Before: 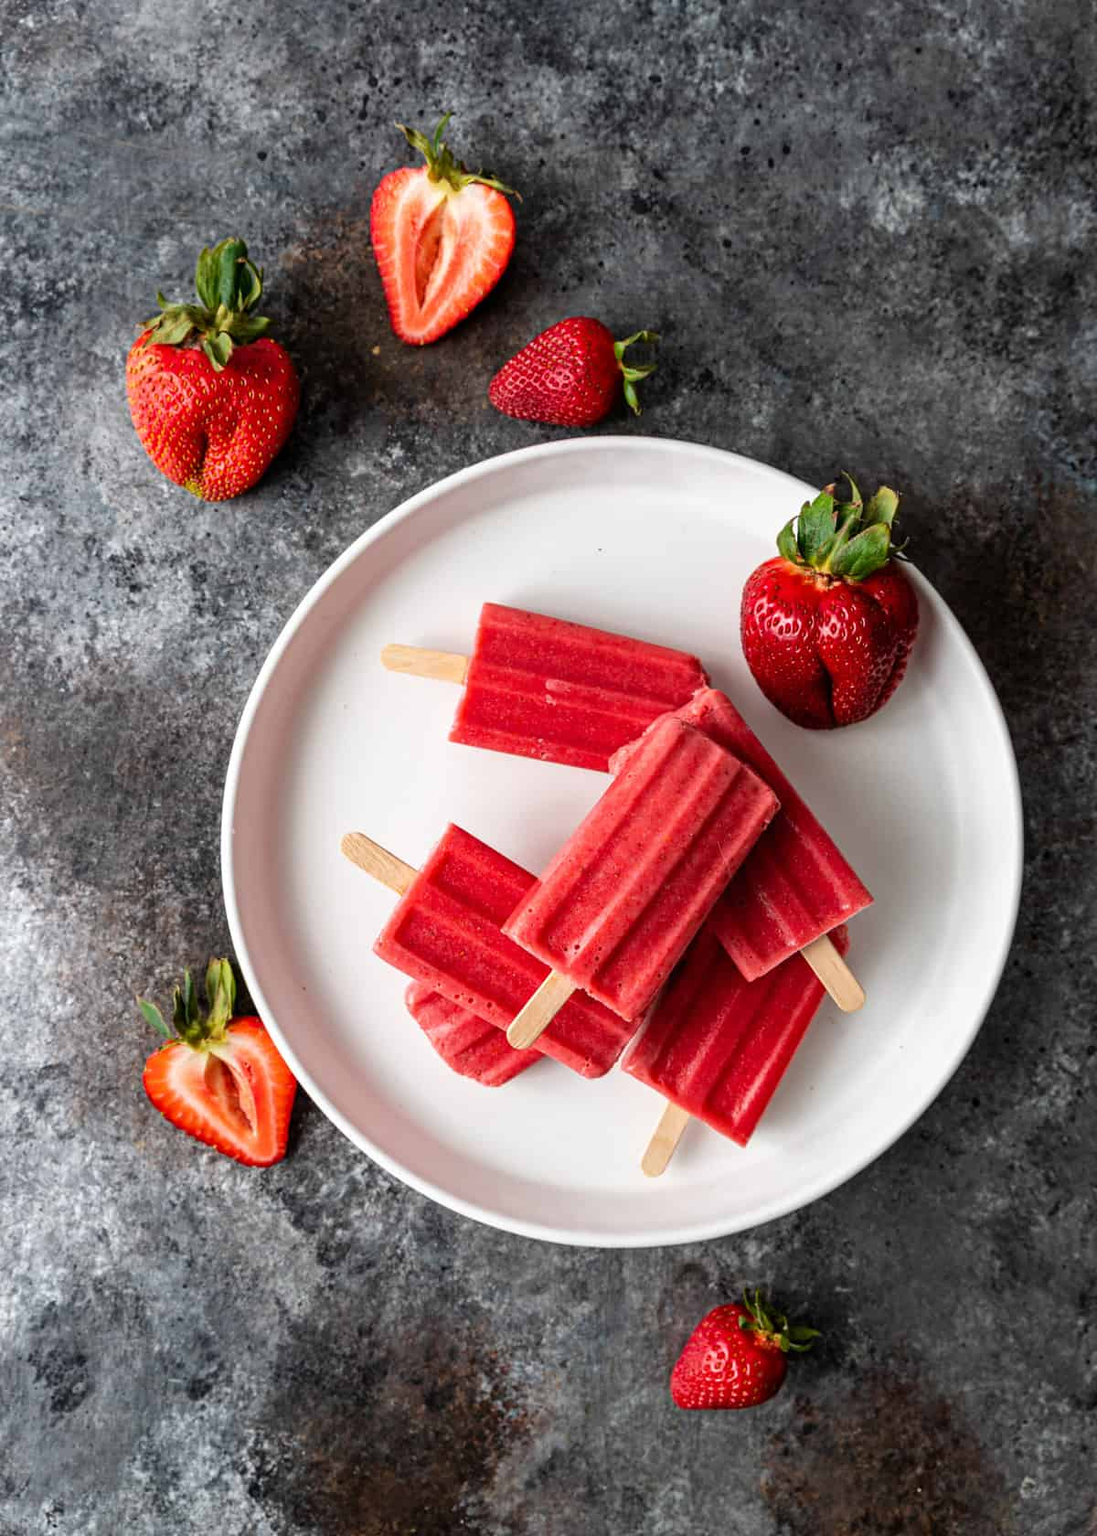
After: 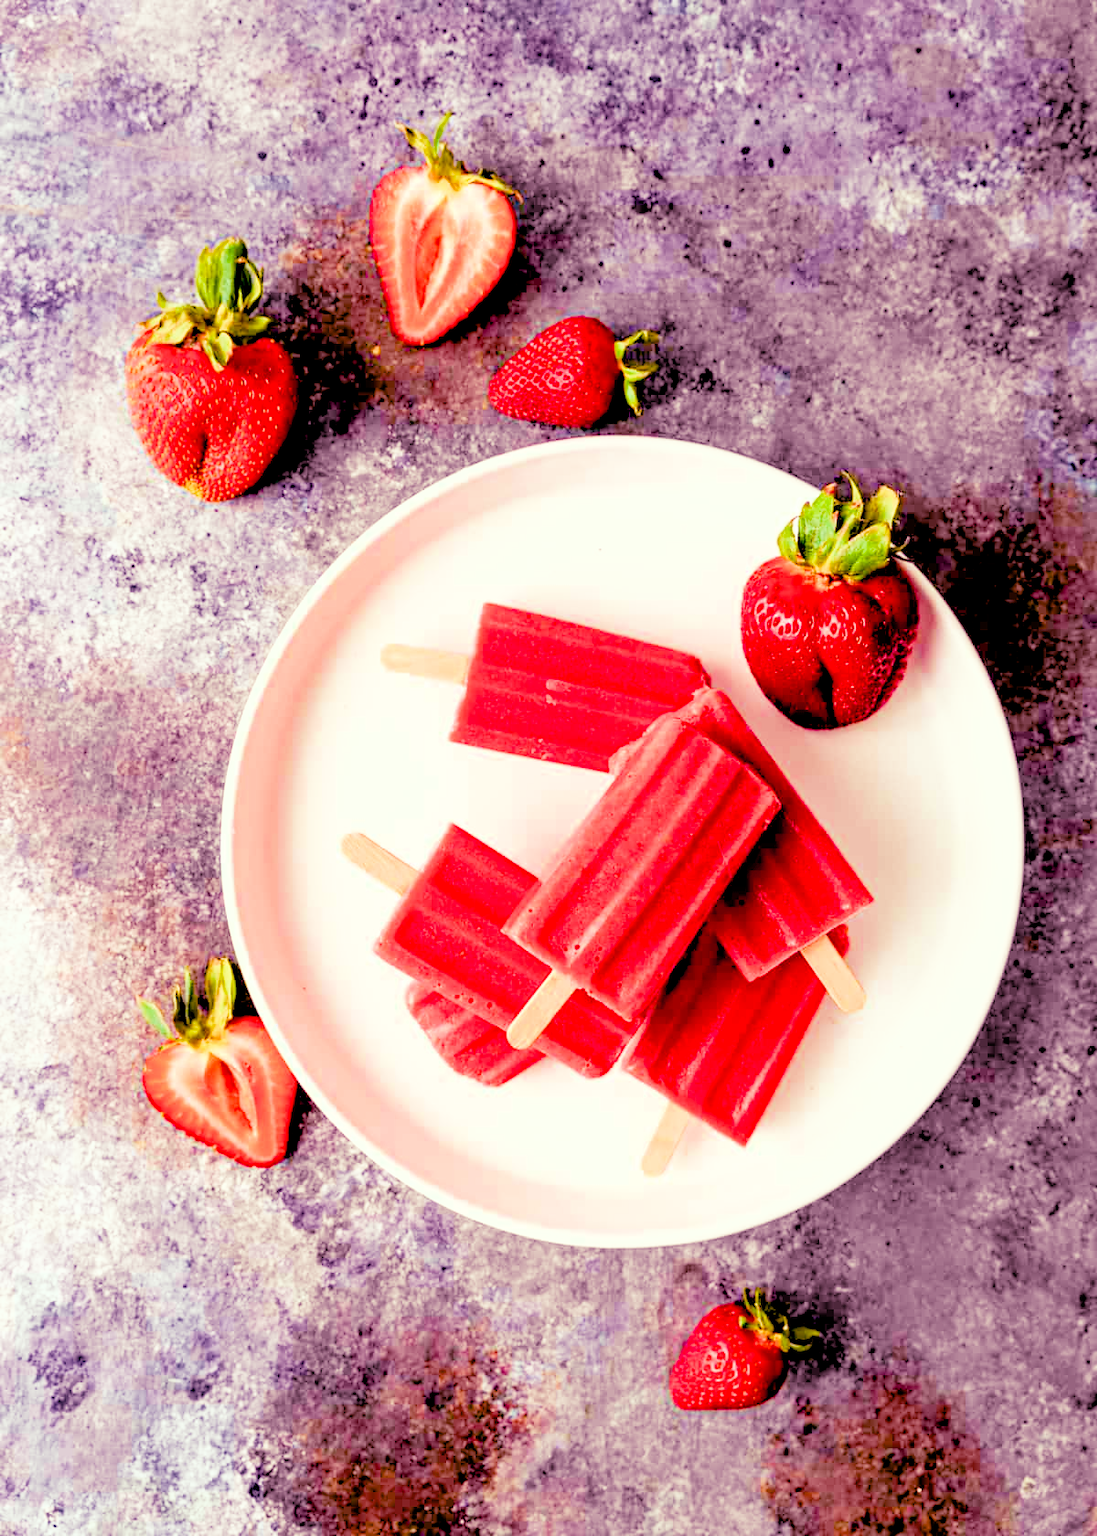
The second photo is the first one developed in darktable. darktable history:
exposure: exposure 0.507 EV, compensate highlight preservation false
filmic rgb: middle gray luminance 3.44%, black relative exposure -5.92 EV, white relative exposure 6.33 EV, threshold 6 EV, dynamic range scaling 22.4%, target black luminance 0%, hardness 2.33, latitude 45.85%, contrast 0.78, highlights saturation mix 100%, shadows ↔ highlights balance 0.033%, add noise in highlights 0, preserve chrominance max RGB, color science v3 (2019), use custom middle-gray values true, iterations of high-quality reconstruction 0, contrast in highlights soft, enable highlight reconstruction true
color balance rgb: shadows lift › luminance -21.66%, shadows lift › chroma 8.98%, shadows lift › hue 283.37°, power › chroma 1.55%, power › hue 25.59°, highlights gain › luminance 6.08%, highlights gain › chroma 2.55%, highlights gain › hue 90°, global offset › luminance -0.87%, perceptual saturation grading › global saturation 27.49%, perceptual saturation grading › highlights -28.39%, perceptual saturation grading › mid-tones 15.22%, perceptual saturation grading › shadows 33.98%, perceptual brilliance grading › highlights 10%, perceptual brilliance grading › mid-tones 5%
